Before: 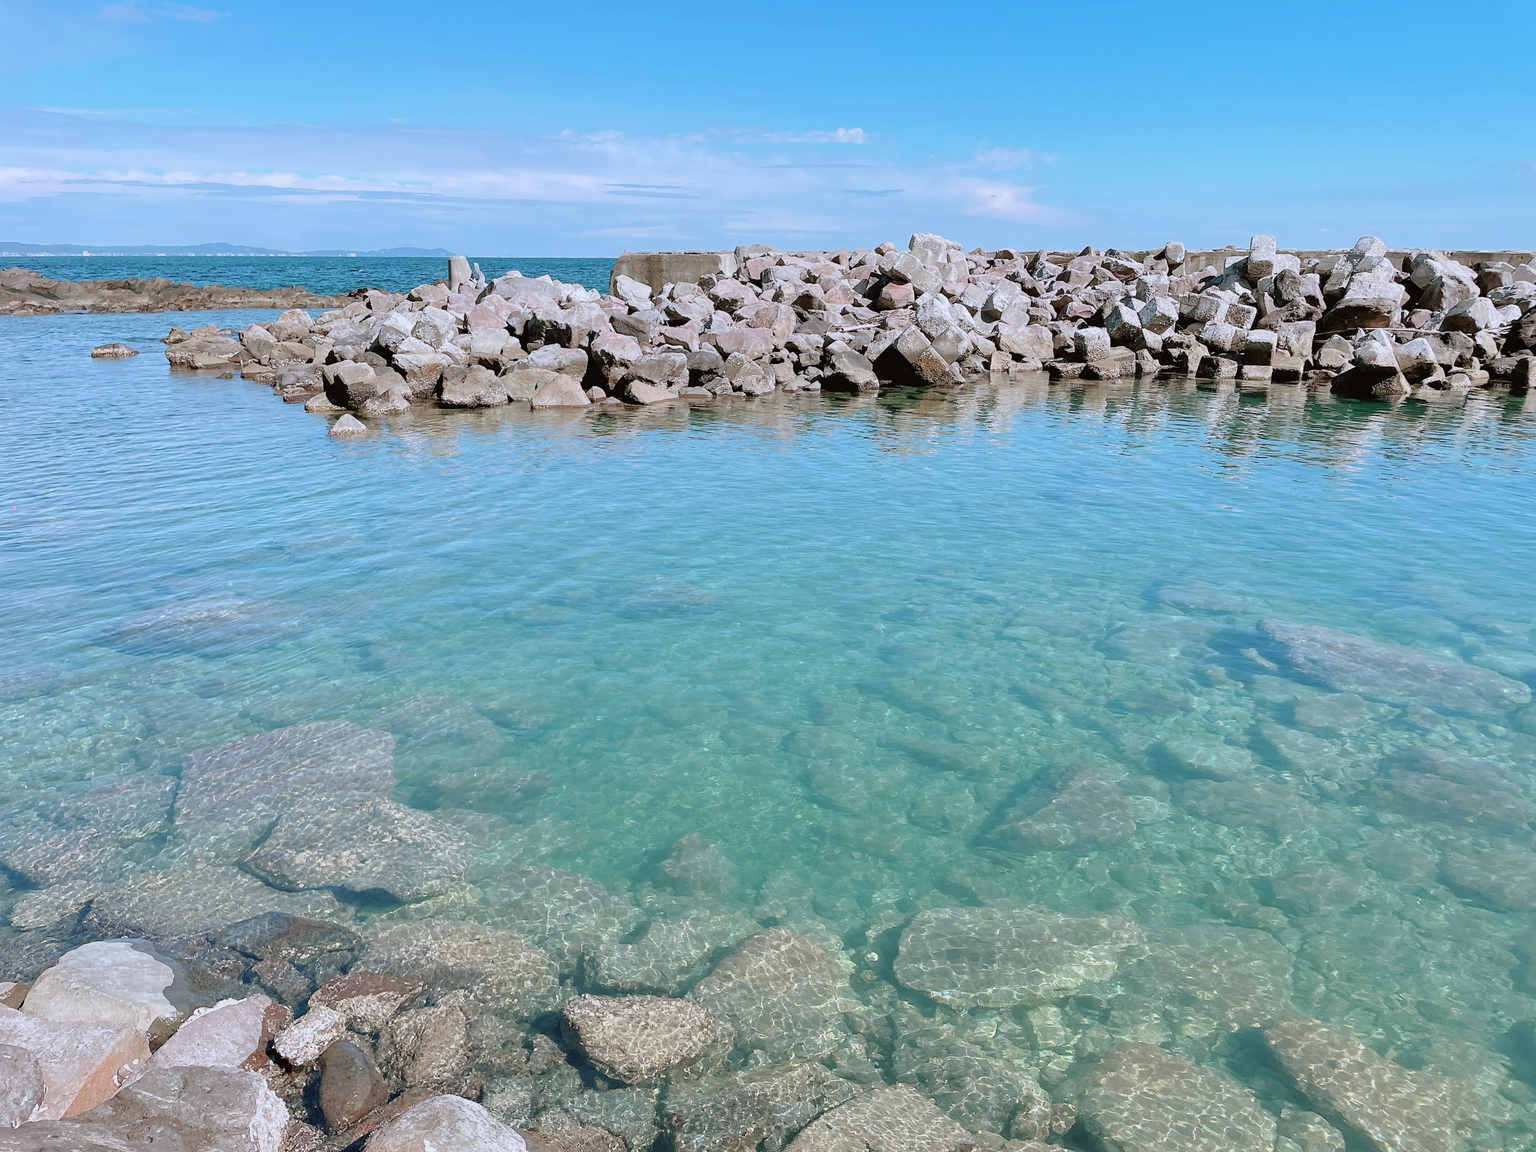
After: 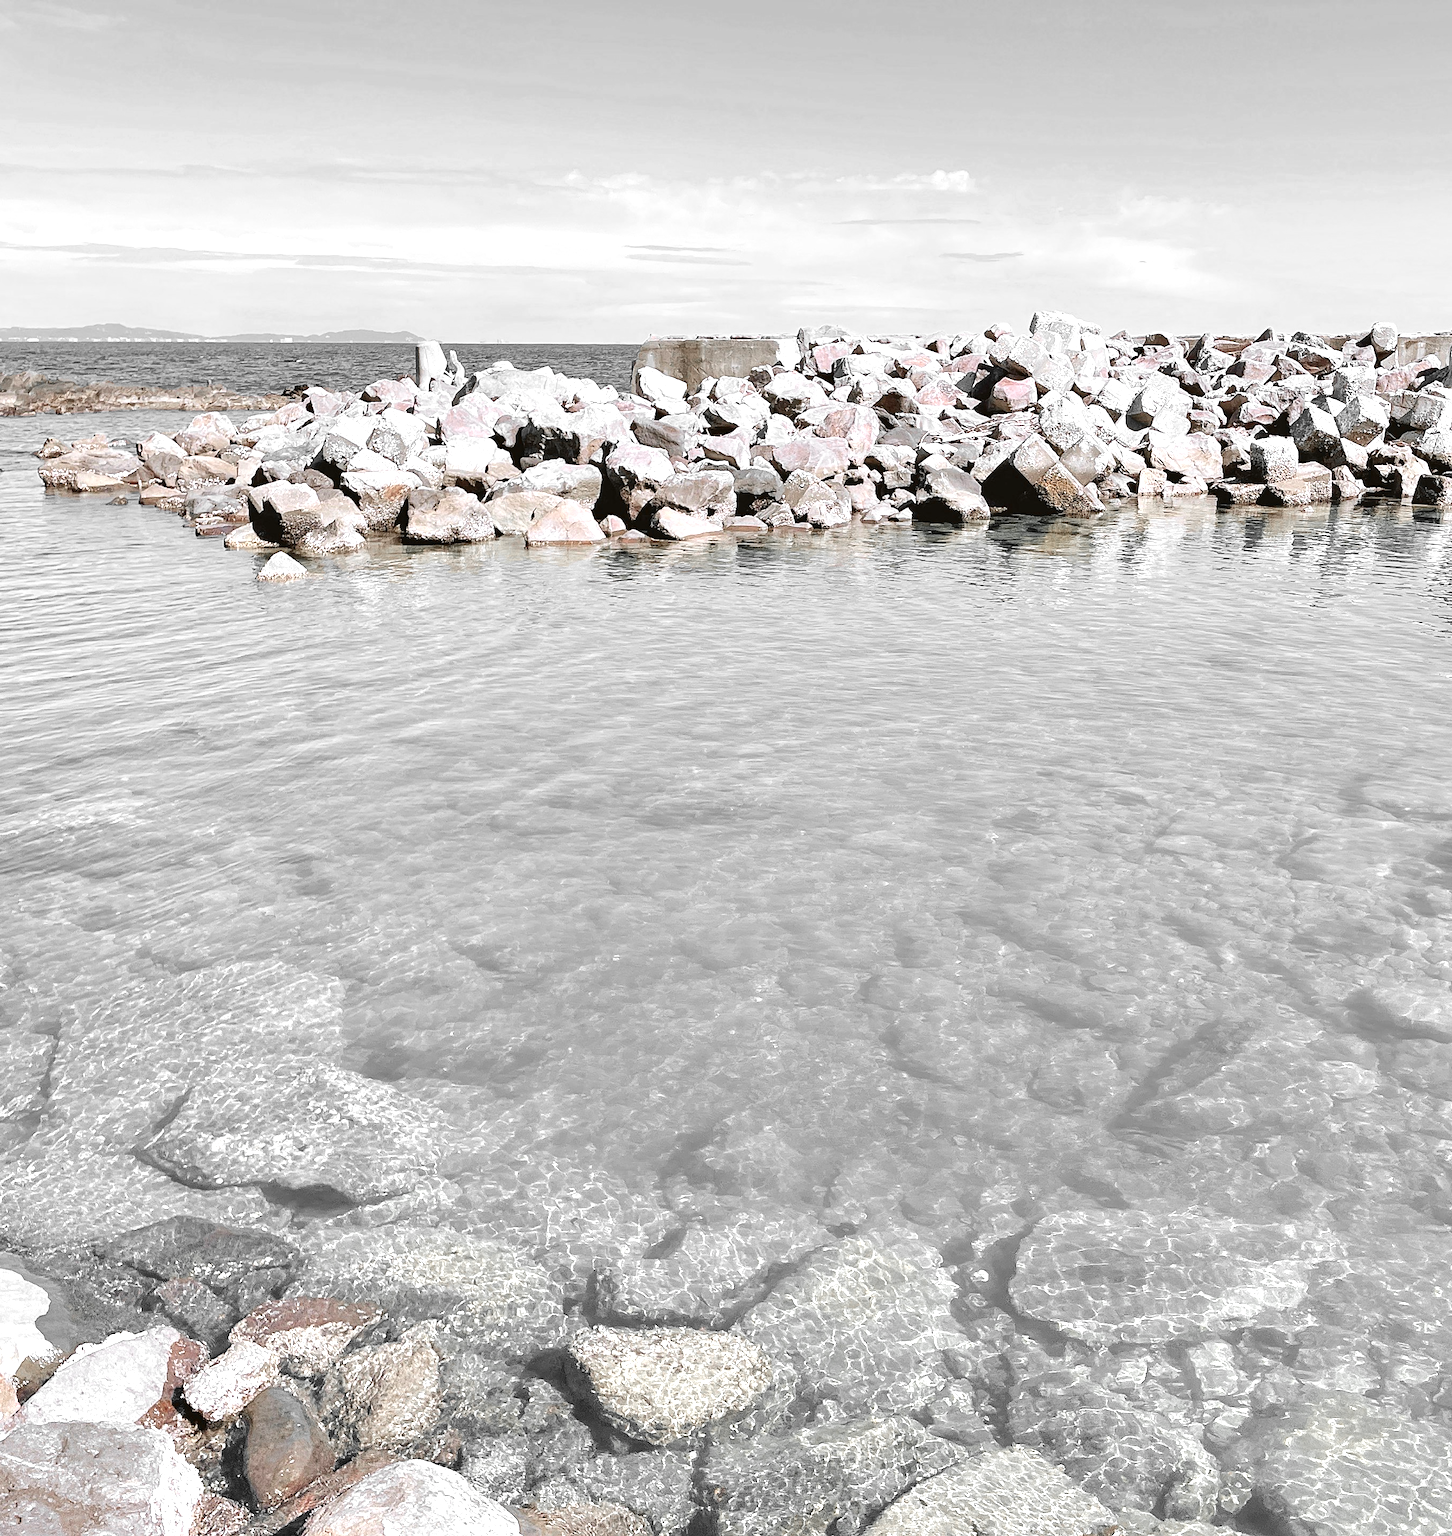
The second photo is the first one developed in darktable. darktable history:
shadows and highlights: shadows 37.24, highlights -27.17, soften with gaussian
crop and rotate: left 8.927%, right 20.118%
exposure: exposure 1 EV, compensate highlight preservation false
color zones: curves: ch0 [(0, 0.447) (0.184, 0.543) (0.323, 0.476) (0.429, 0.445) (0.571, 0.443) (0.714, 0.451) (0.857, 0.452) (1, 0.447)]; ch1 [(0, 0.464) (0.176, 0.46) (0.287, 0.177) (0.429, 0.002) (0.571, 0) (0.714, 0) (0.857, 0) (1, 0.464)]
